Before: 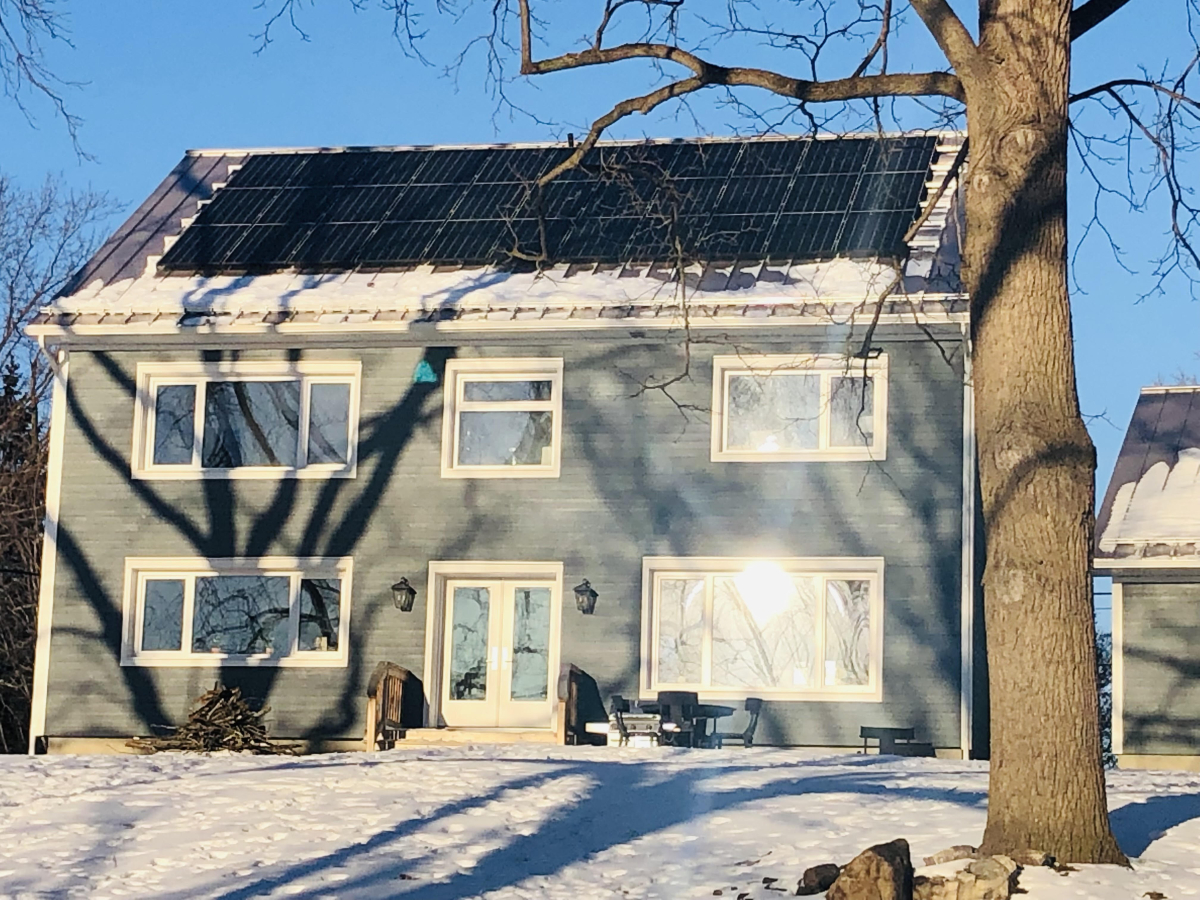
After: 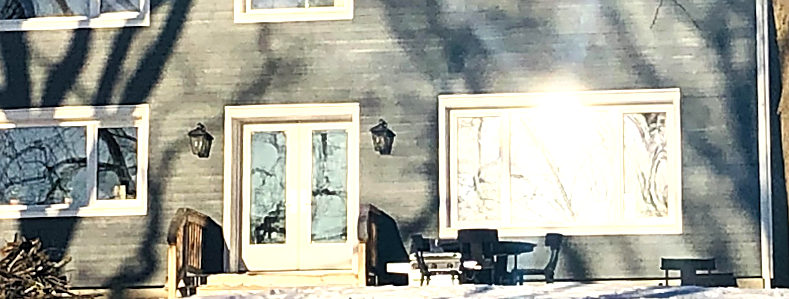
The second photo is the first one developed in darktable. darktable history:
crop: left 18.091%, top 51.13%, right 17.525%, bottom 16.85%
exposure: black level correction 0, exposure 0.6 EV, compensate highlight preservation false
shadows and highlights: soften with gaussian
sharpen: on, module defaults
rotate and perspective: rotation -1.75°, automatic cropping off
local contrast: highlights 100%, shadows 100%, detail 120%, midtone range 0.2
